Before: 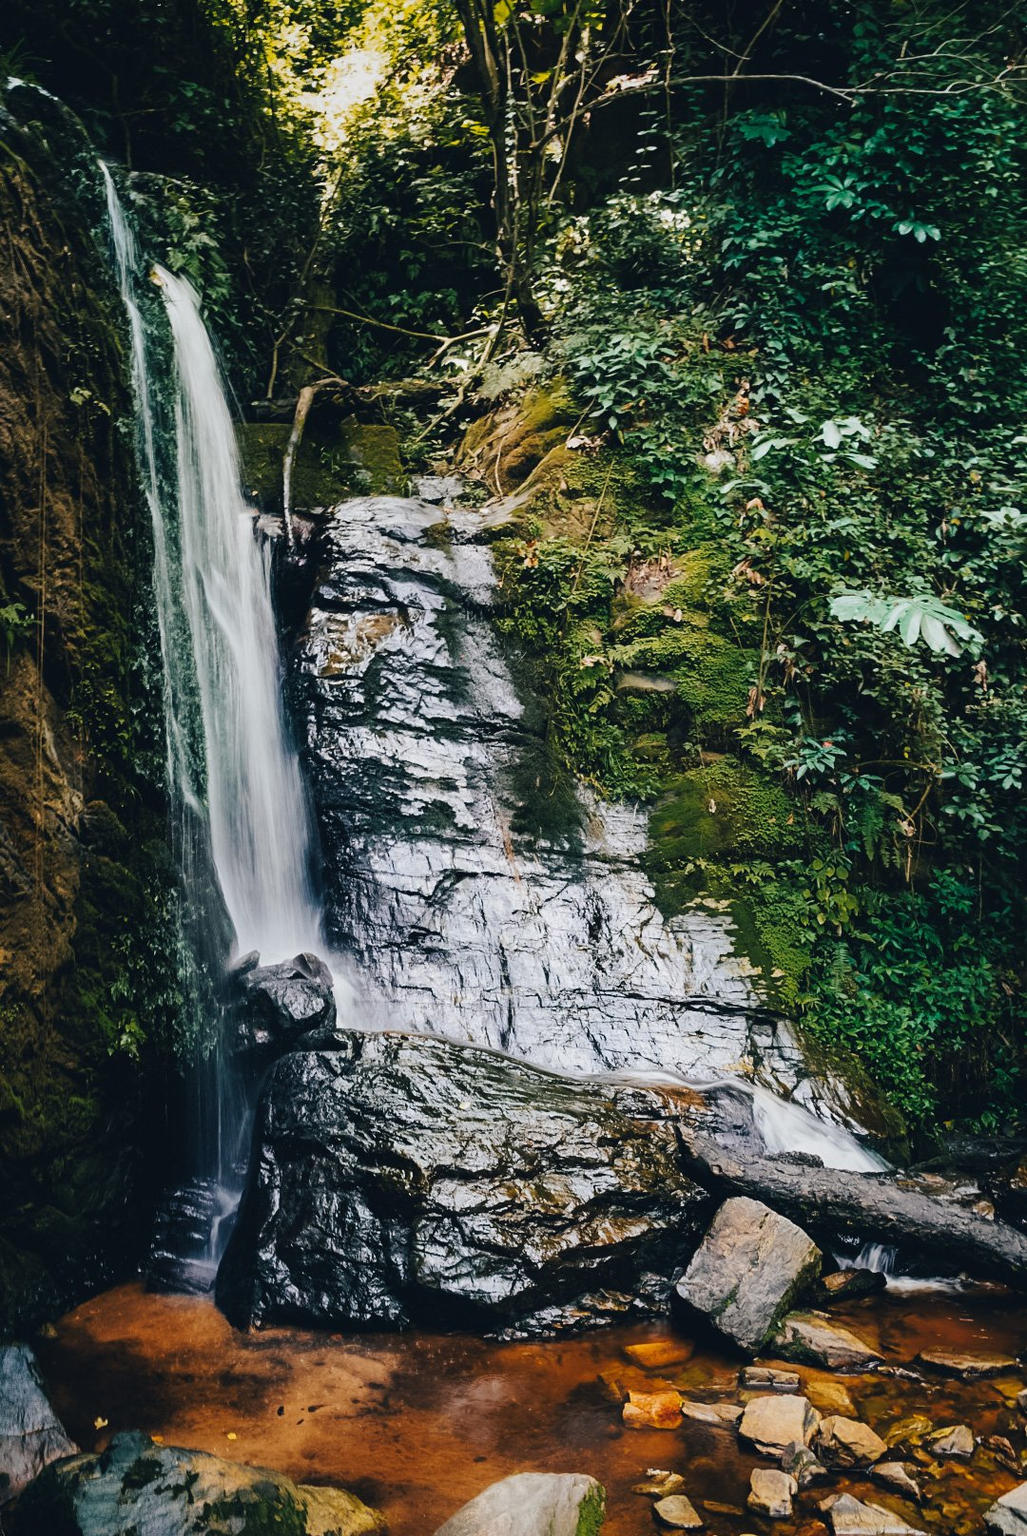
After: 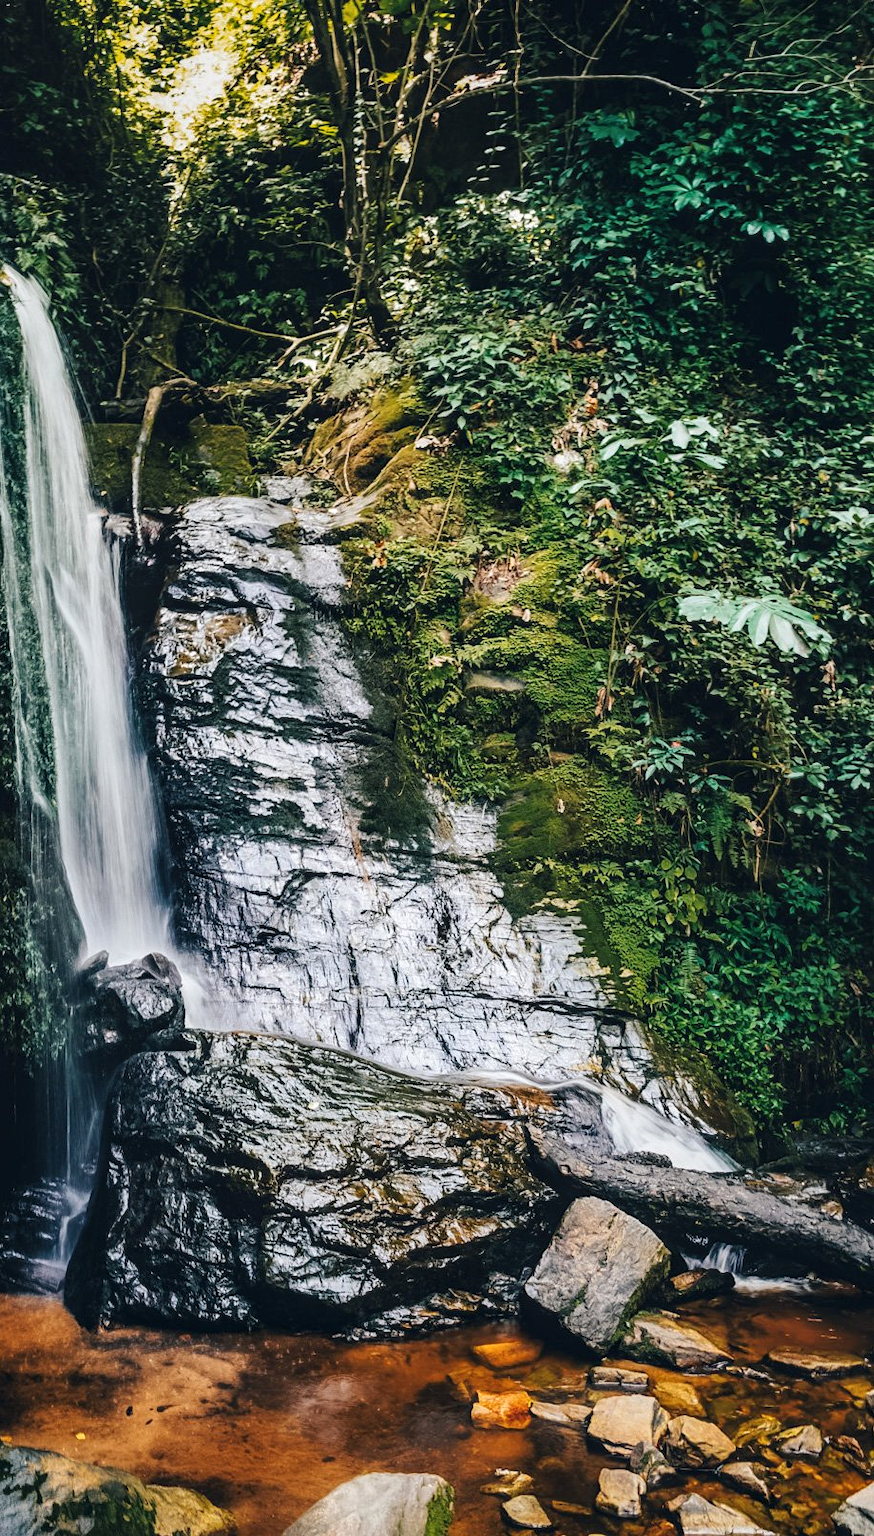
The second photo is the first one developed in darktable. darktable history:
local contrast: on, module defaults
exposure: exposure 0.202 EV, compensate highlight preservation false
crop and rotate: left 14.805%
